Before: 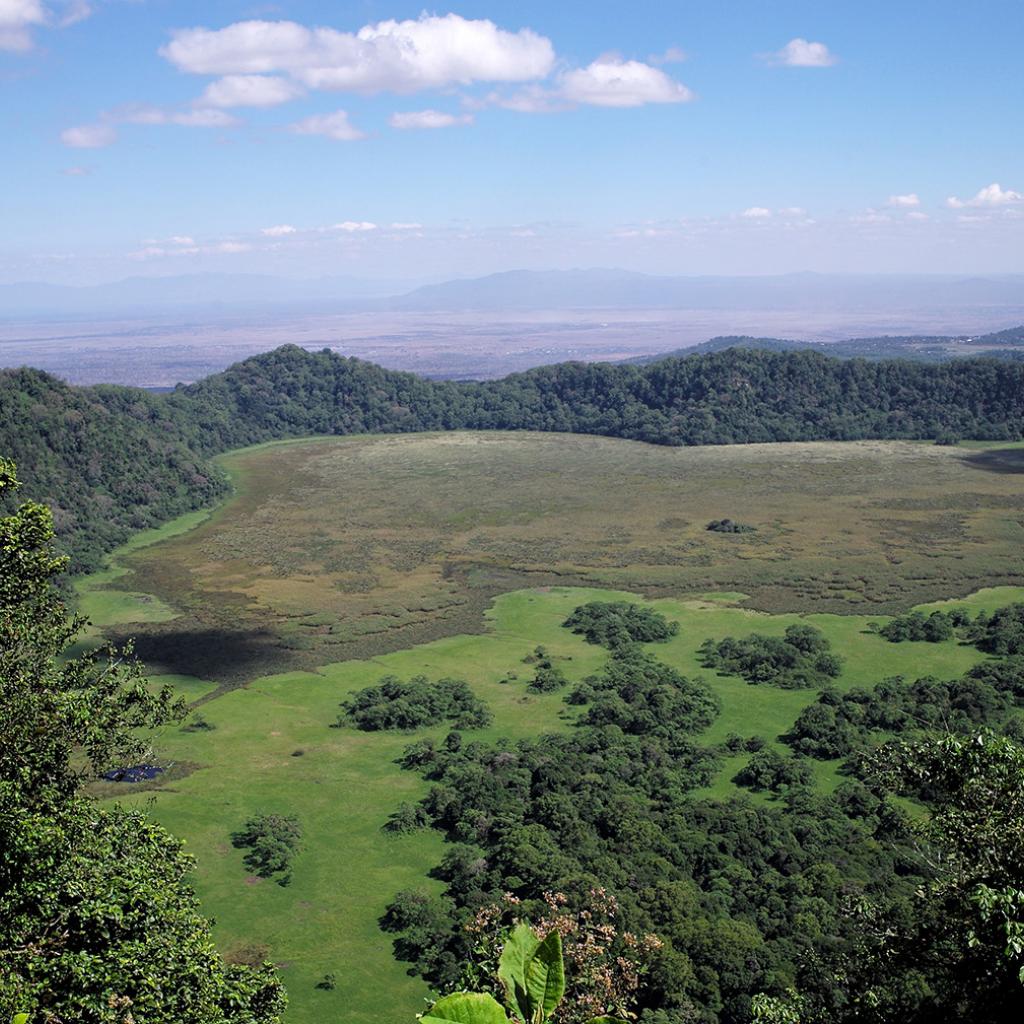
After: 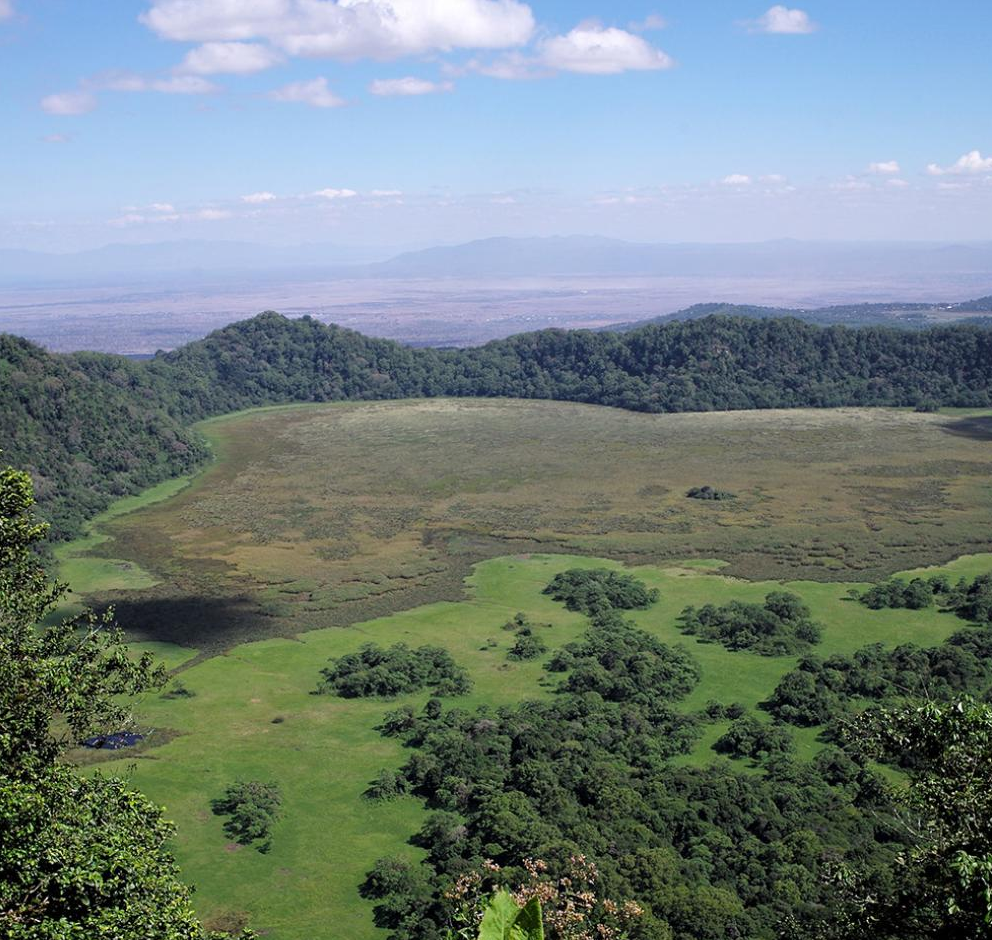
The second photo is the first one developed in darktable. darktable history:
crop: left 1.964%, top 3.251%, right 1.122%, bottom 4.933%
tone equalizer: on, module defaults
